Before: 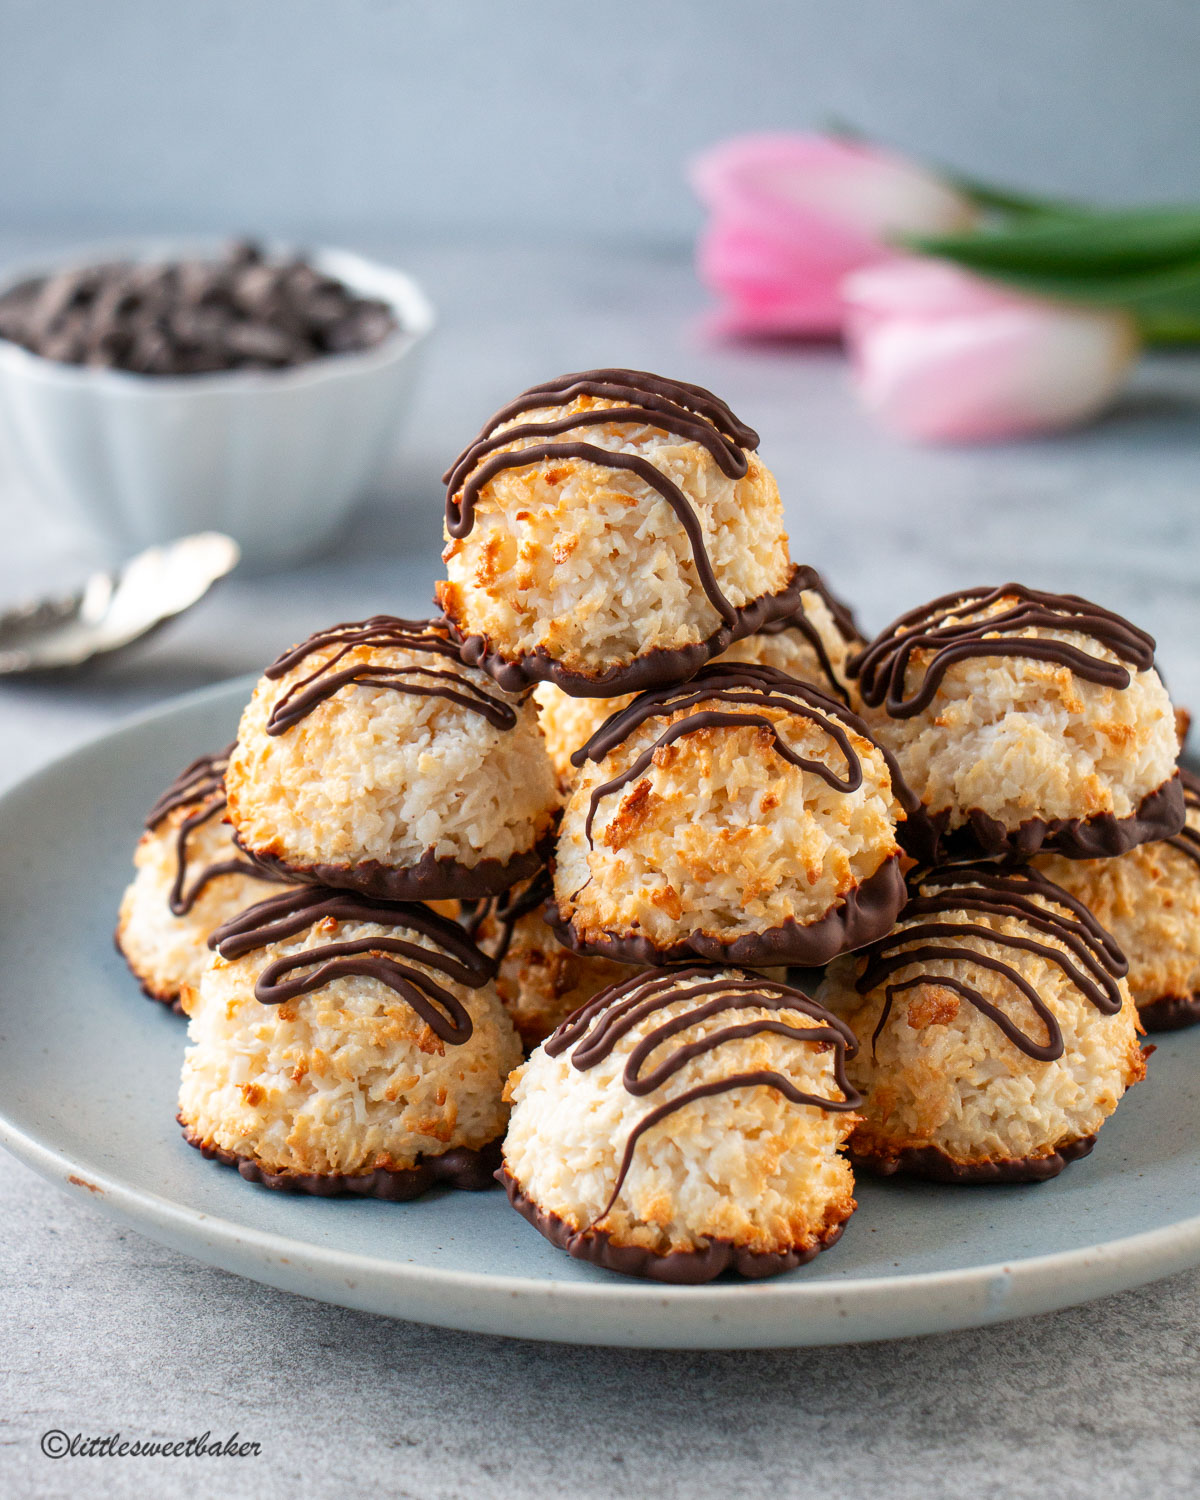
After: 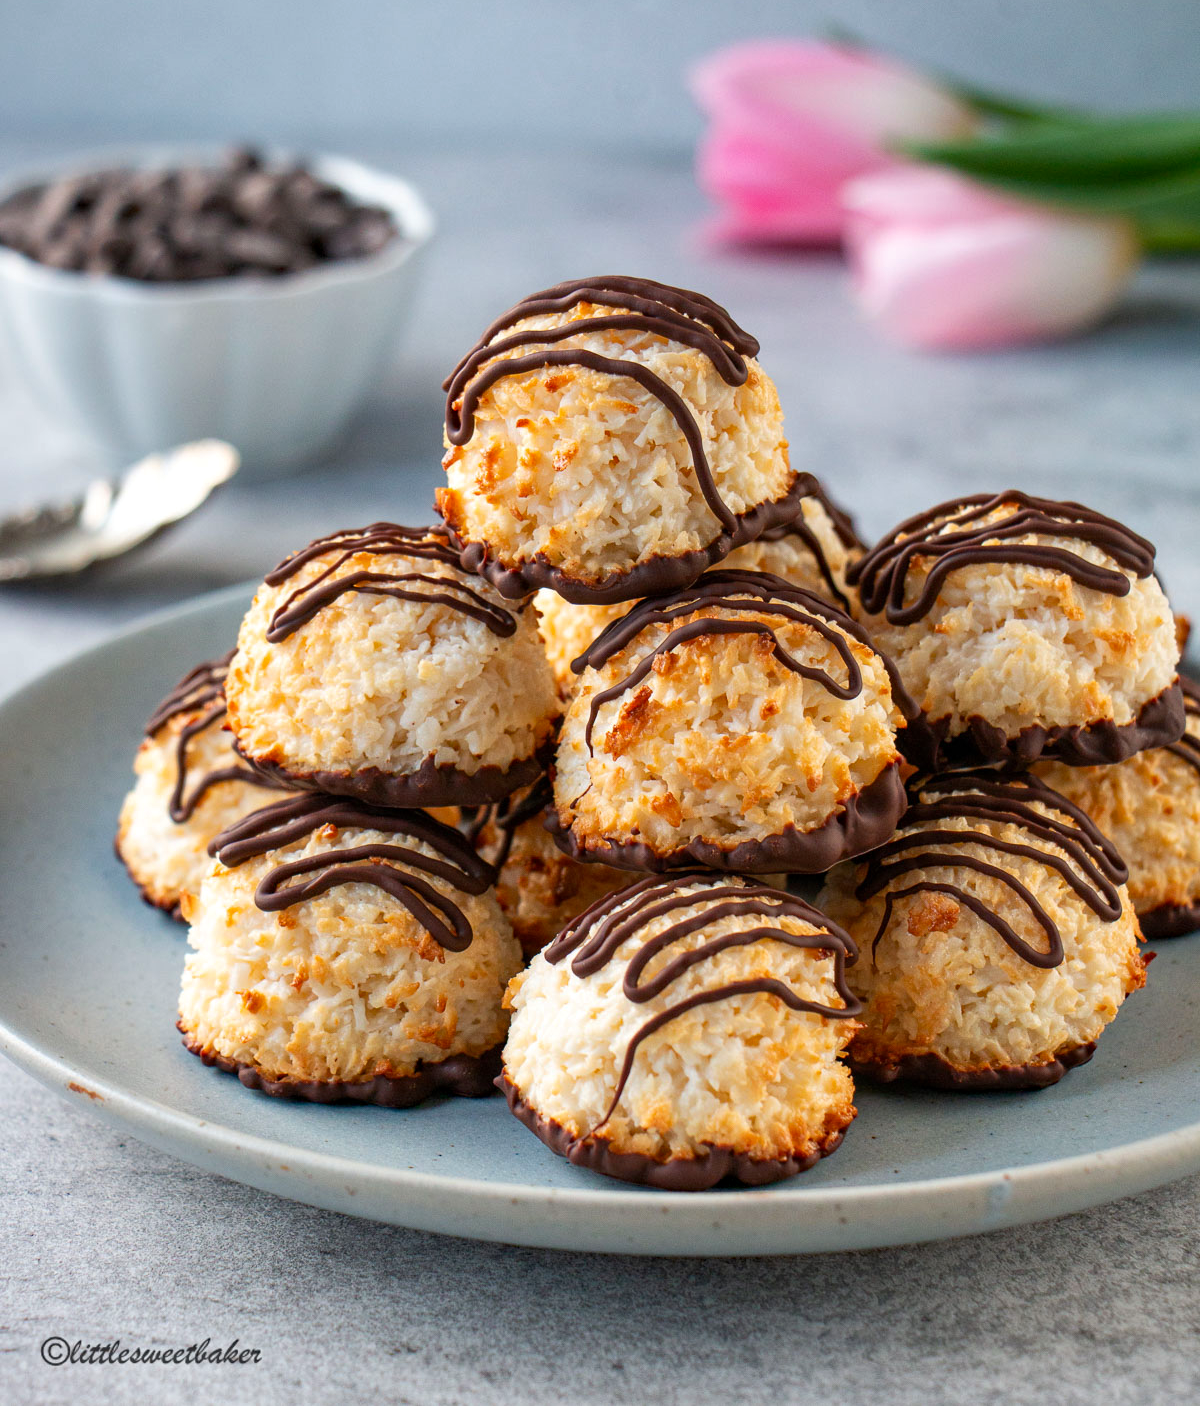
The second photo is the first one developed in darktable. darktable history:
haze removal: compatibility mode true, adaptive false
crop and rotate: top 6.25%
